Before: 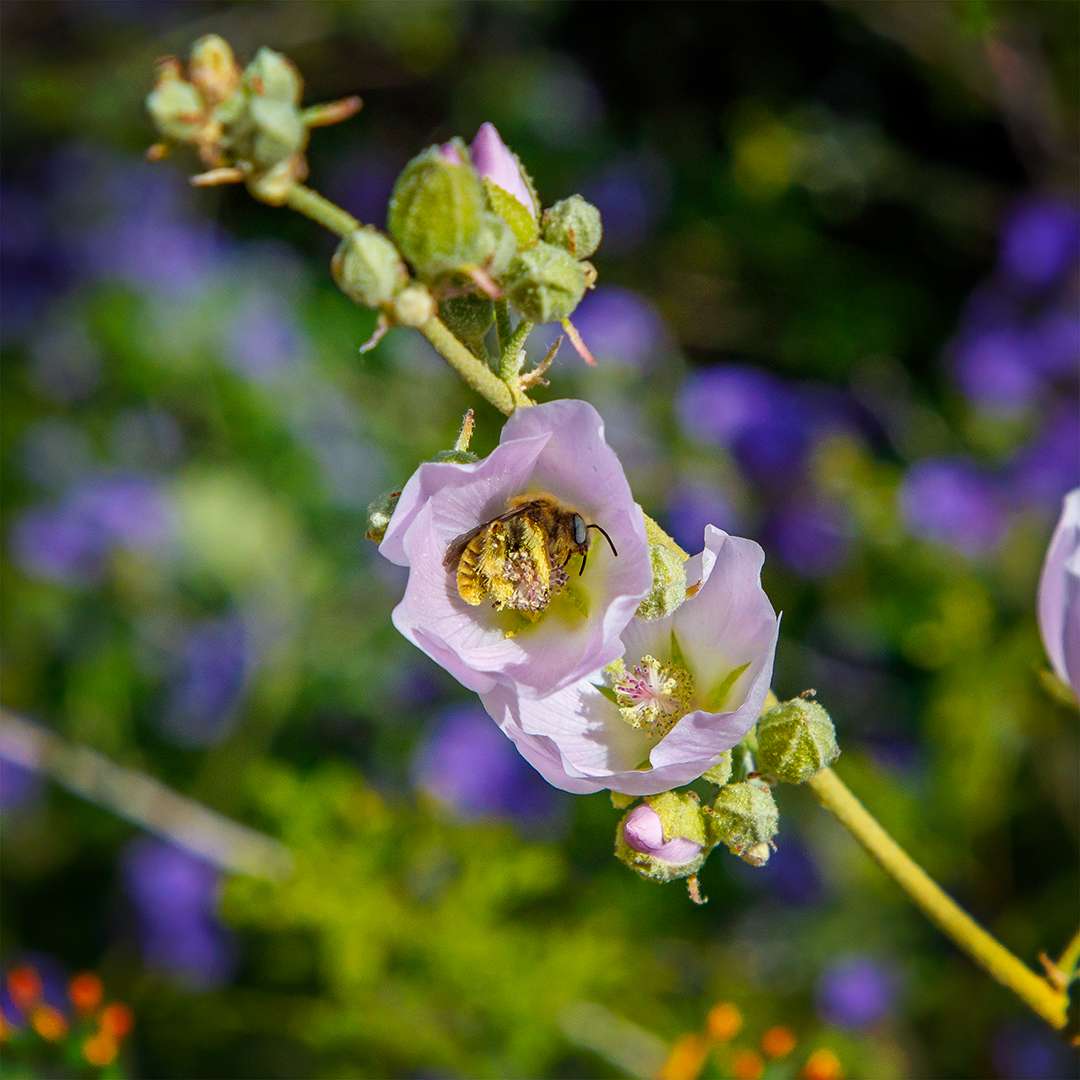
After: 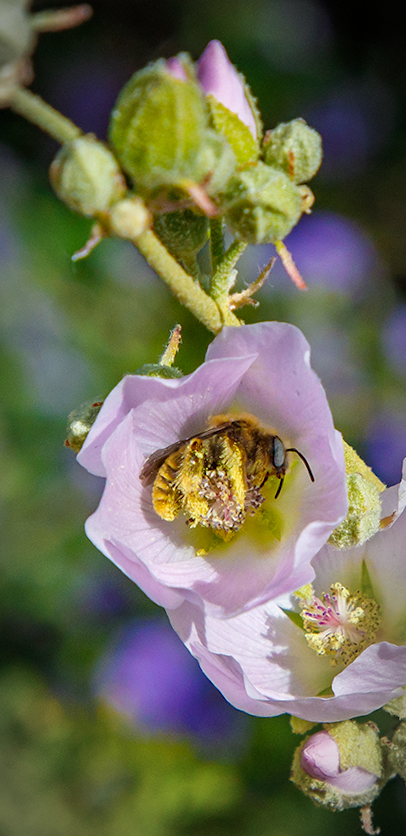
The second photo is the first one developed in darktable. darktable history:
vignetting: automatic ratio true
rotate and perspective: rotation 4.1°, automatic cropping off
crop and rotate: left 29.476%, top 10.214%, right 35.32%, bottom 17.333%
